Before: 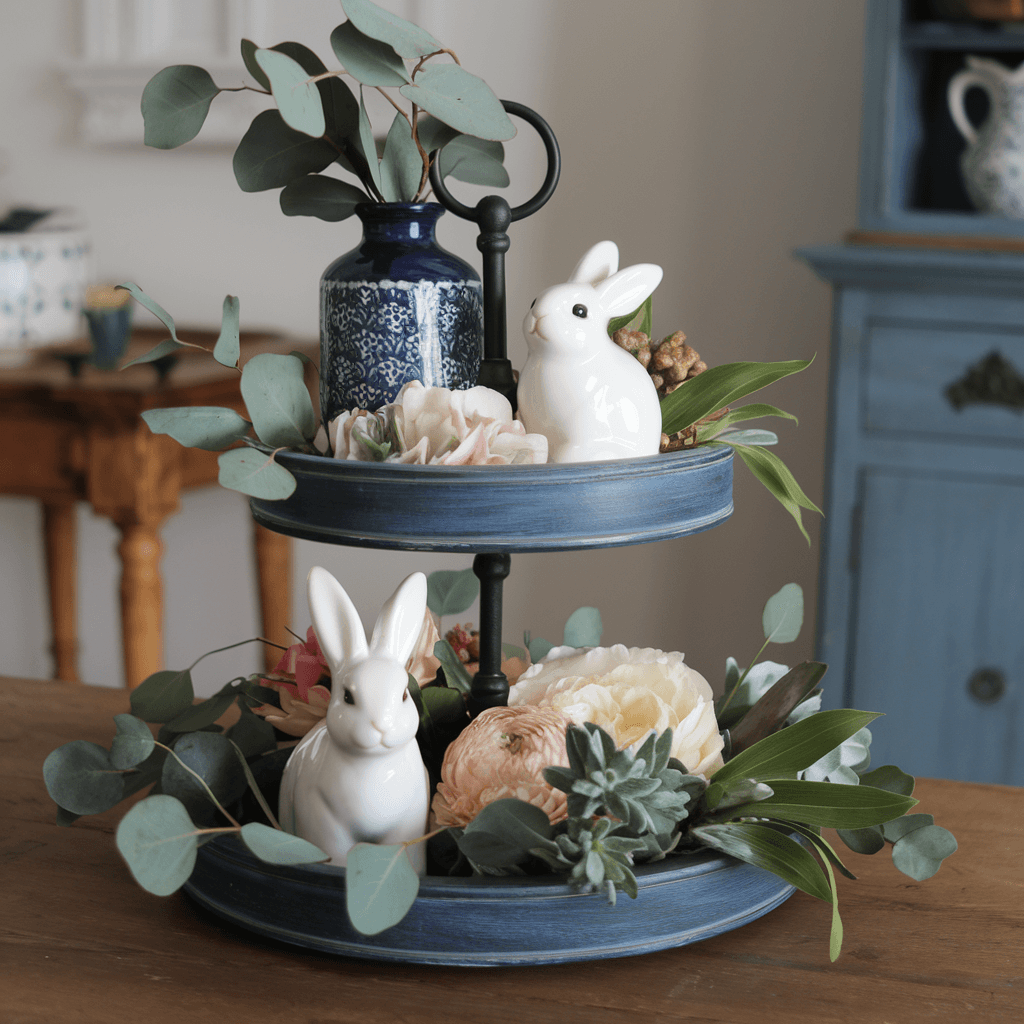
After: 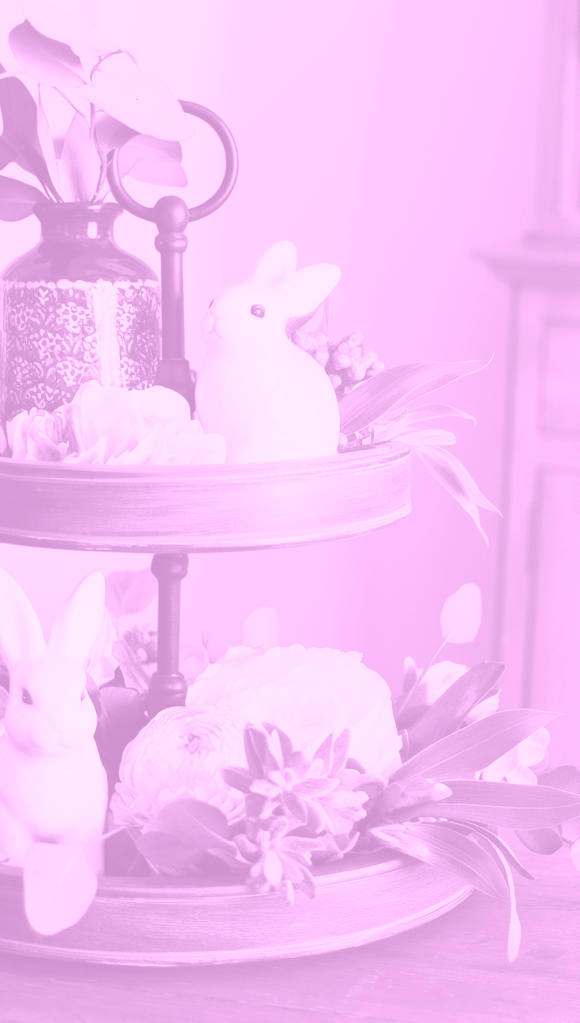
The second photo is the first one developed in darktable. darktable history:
exposure: exposure 0.636 EV, compensate highlight preservation false
crop: left 31.458%, top 0%, right 11.876%
contrast brightness saturation: contrast 0.24, brightness 0.09
colorize: hue 331.2°, saturation 69%, source mix 30.28%, lightness 69.02%, version 1
